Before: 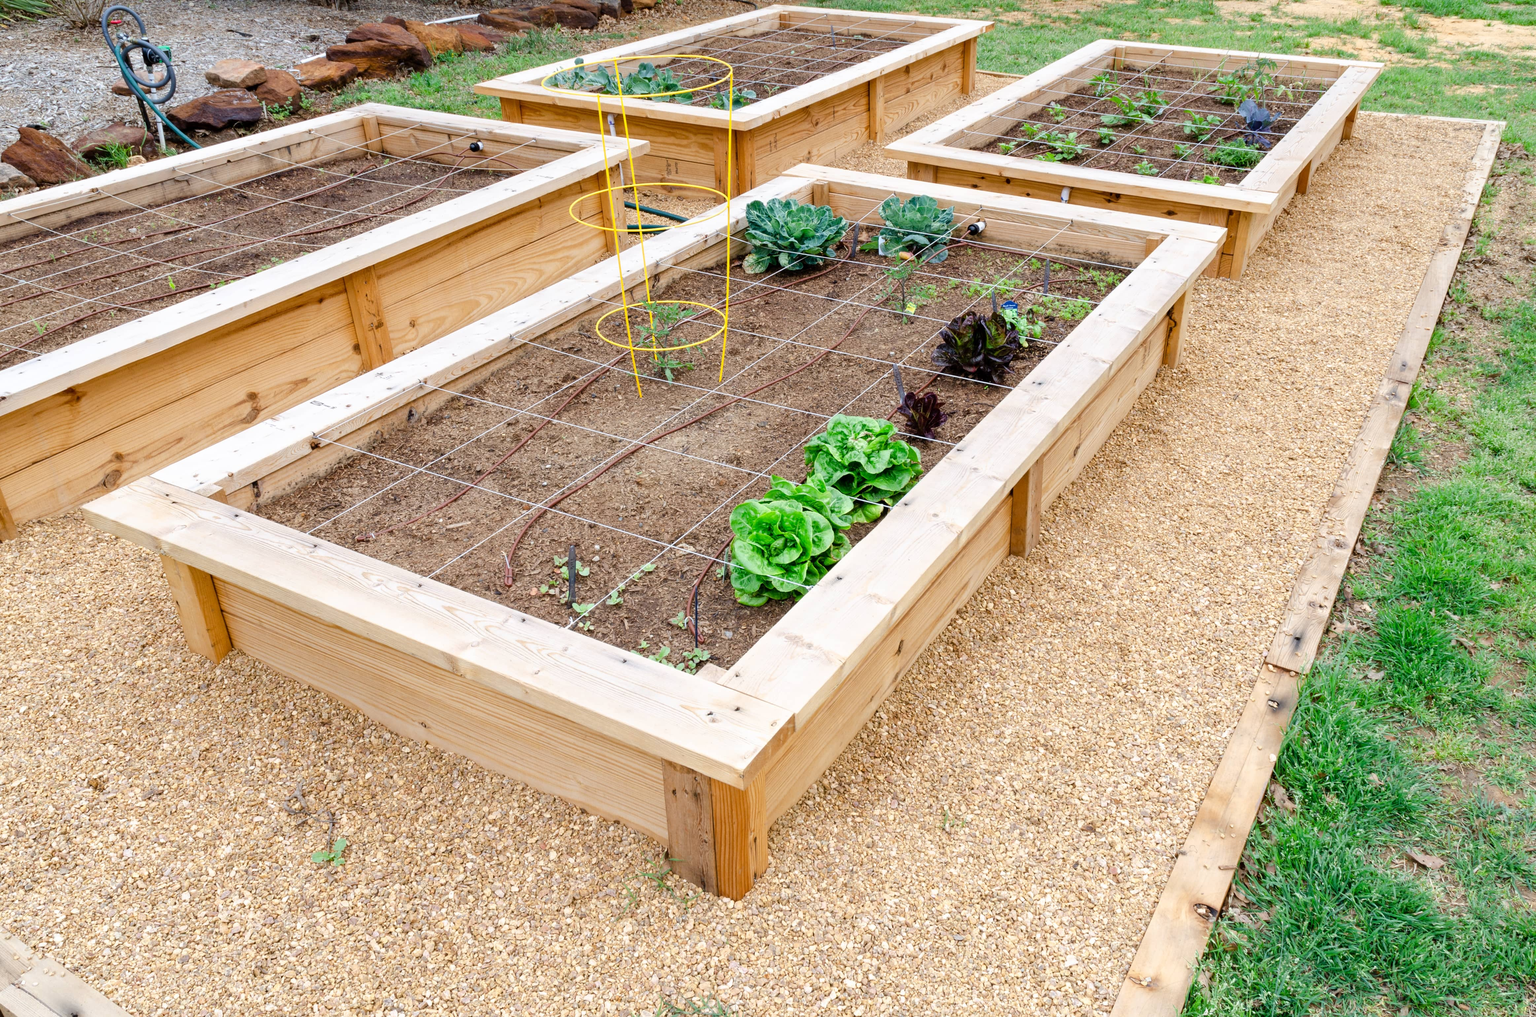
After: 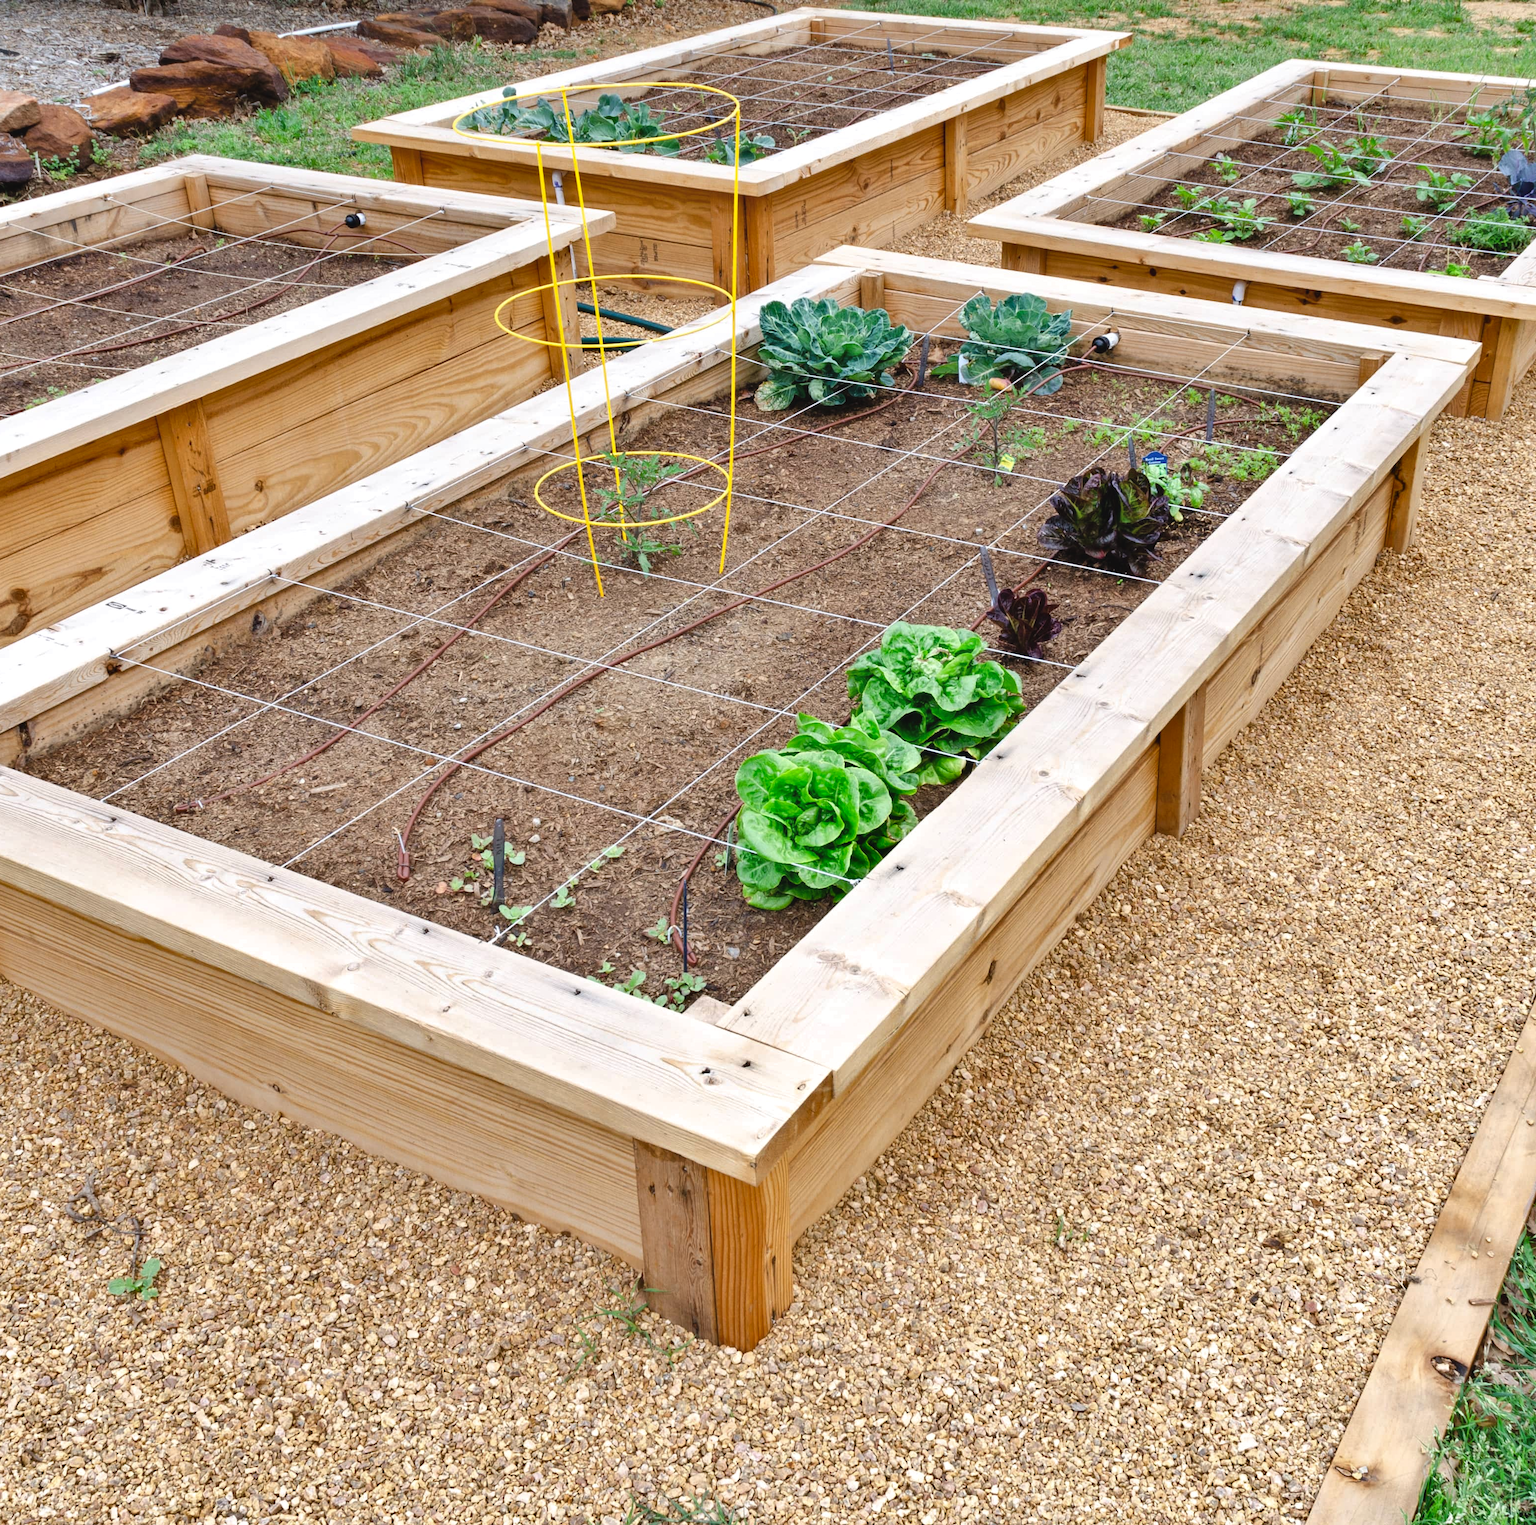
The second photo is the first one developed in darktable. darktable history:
shadows and highlights: shadows 40.07, highlights -55.15, low approximation 0.01, soften with gaussian
crop and rotate: left 15.621%, right 17.706%
exposure: black level correction -0.004, exposure 0.052 EV, compensate highlight preservation false
